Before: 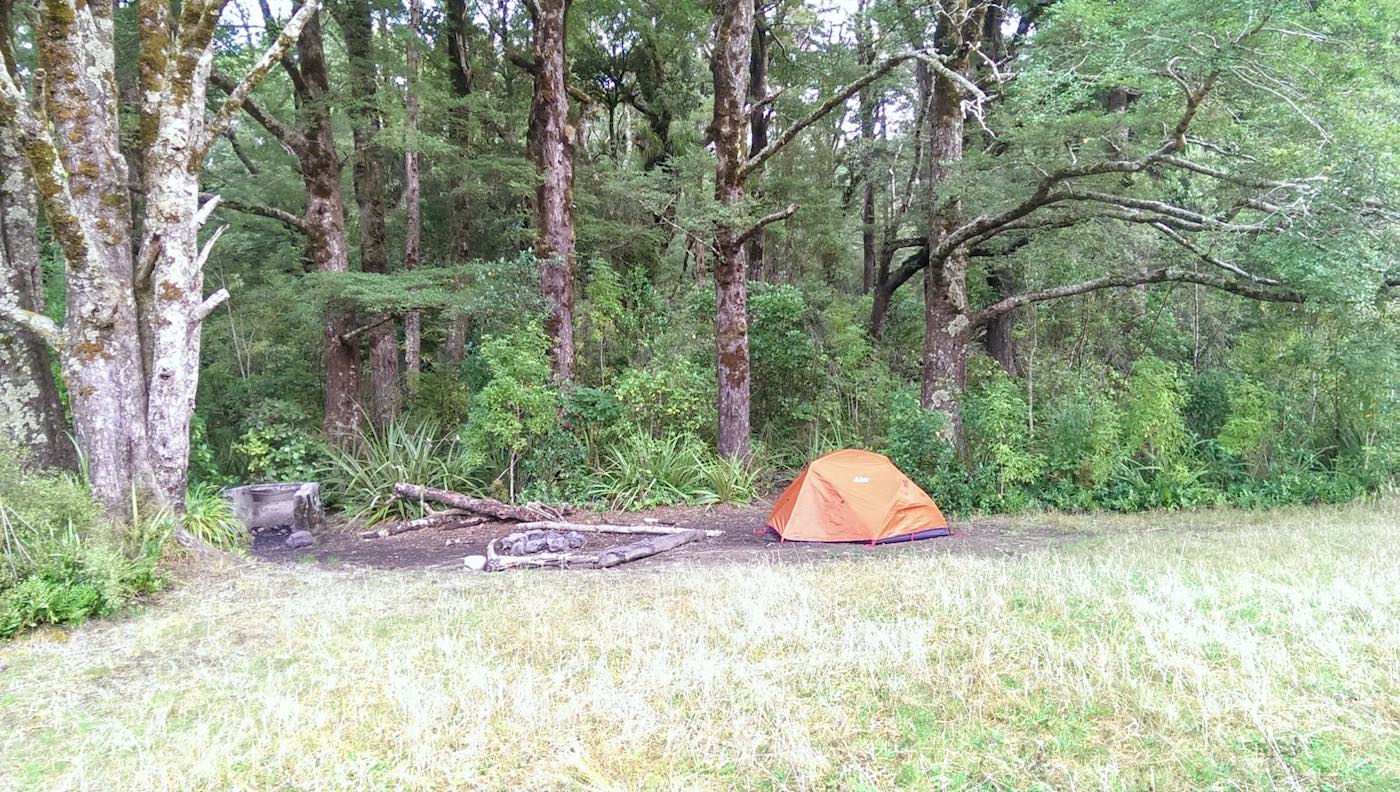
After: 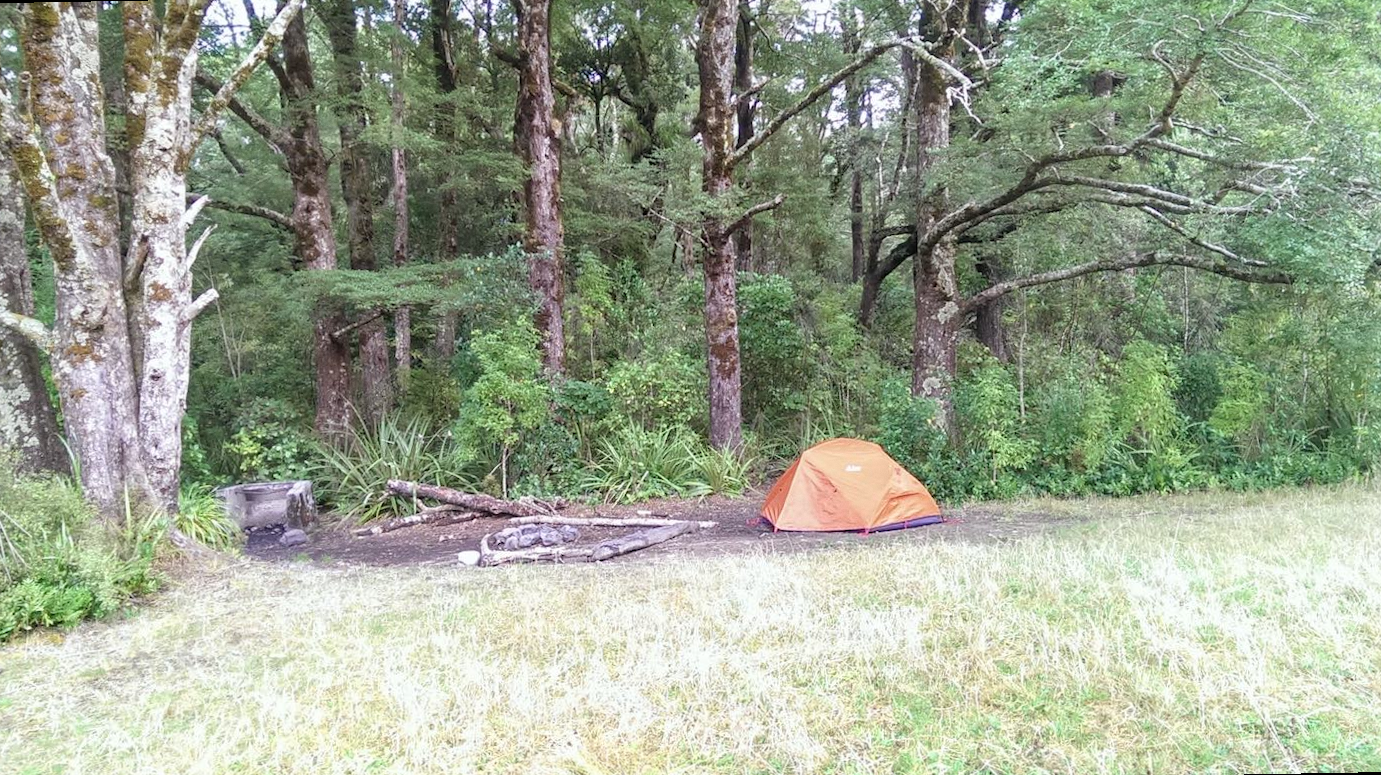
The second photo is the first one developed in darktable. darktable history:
contrast brightness saturation: saturation -0.05
rotate and perspective: rotation -1°, crop left 0.011, crop right 0.989, crop top 0.025, crop bottom 0.975
grain: coarseness 14.57 ISO, strength 8.8%
